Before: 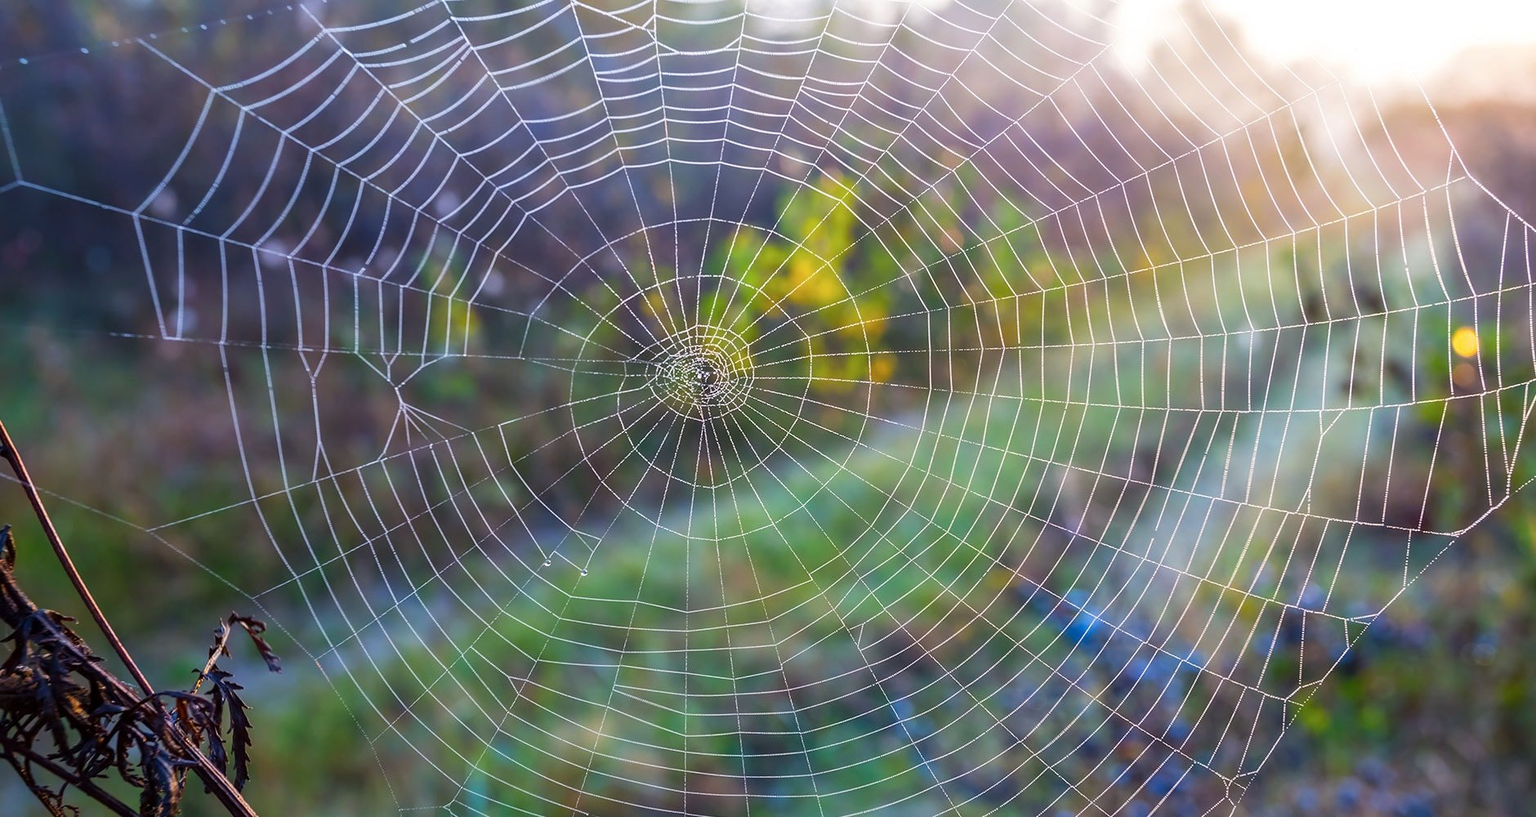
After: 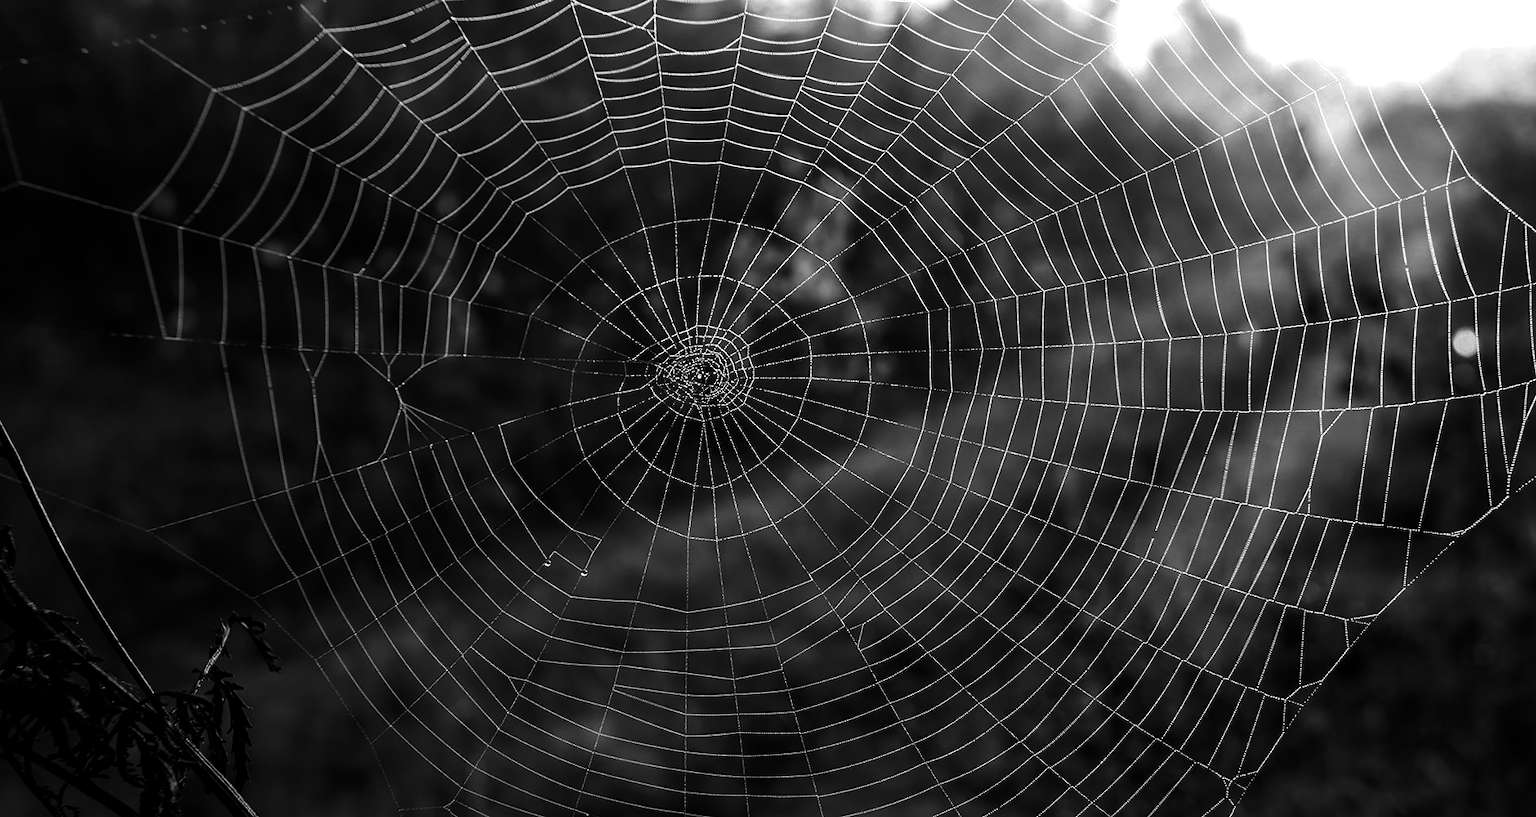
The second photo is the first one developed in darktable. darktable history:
white balance: red 1.127, blue 0.943
contrast brightness saturation: contrast 0.02, brightness -1, saturation -1
